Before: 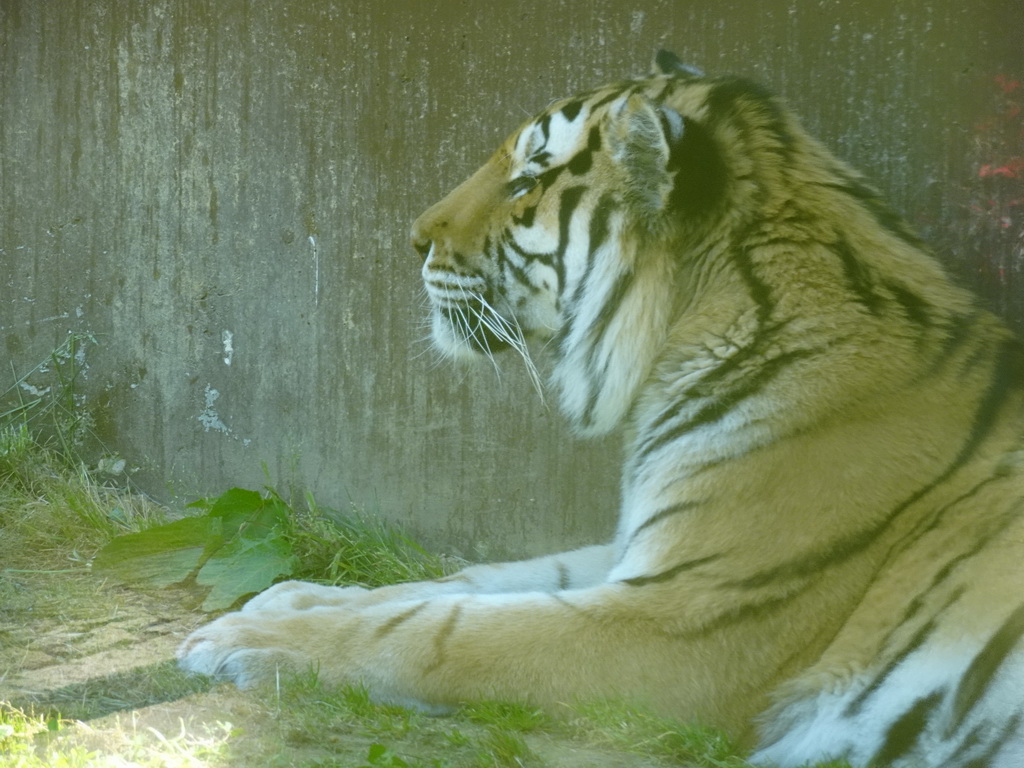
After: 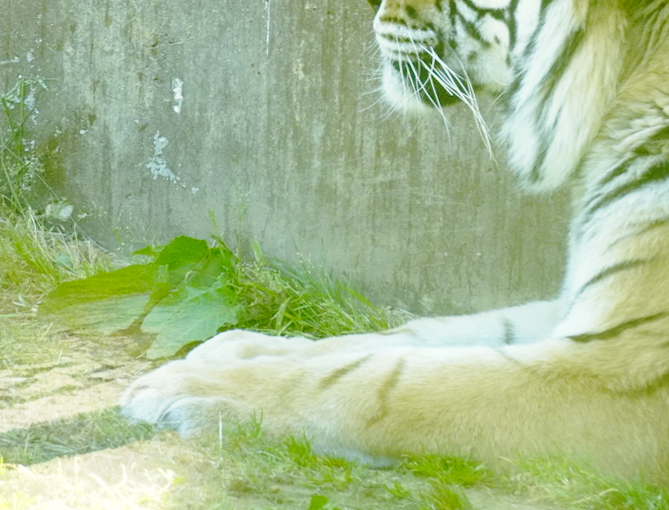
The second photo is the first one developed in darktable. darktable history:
crop and rotate: angle -1.21°, left 3.798%, top 31.627%, right 29.002%
tone equalizer: on, module defaults
color correction: highlights b* 2.9
base curve: curves: ch0 [(0, 0) (0.028, 0.03) (0.121, 0.232) (0.46, 0.748) (0.859, 0.968) (1, 1)], preserve colors none
